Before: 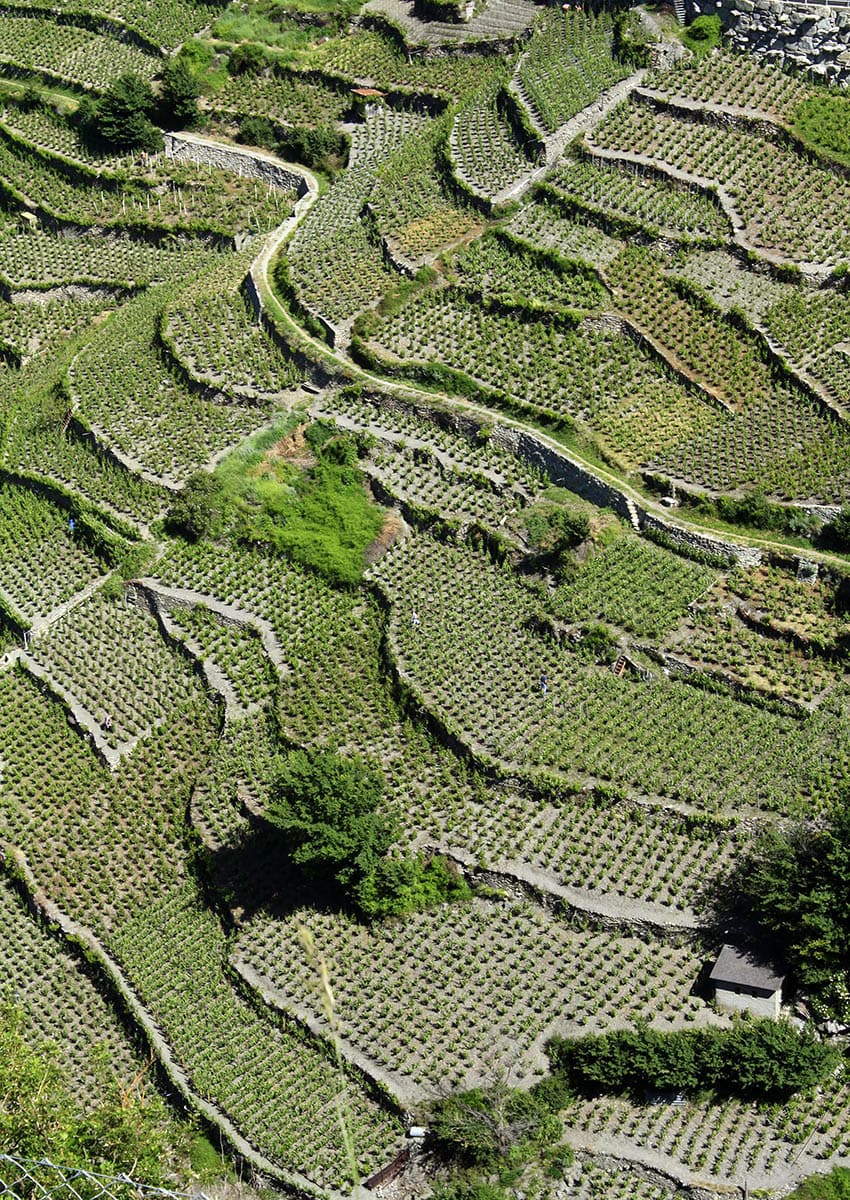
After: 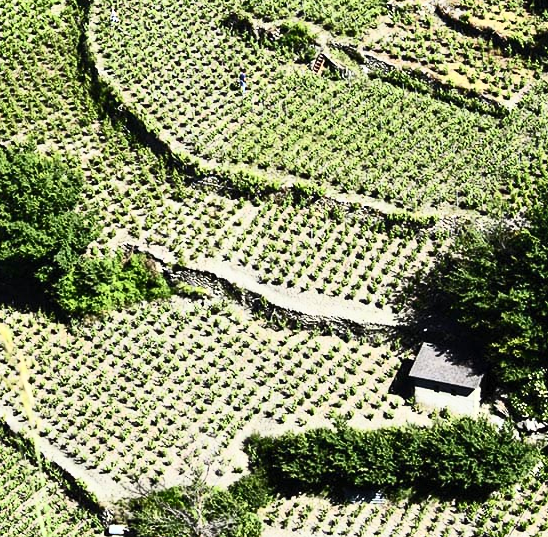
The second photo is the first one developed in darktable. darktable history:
crop and rotate: left 35.509%, top 50.238%, bottom 4.934%
contrast brightness saturation: contrast 0.62, brightness 0.34, saturation 0.14
